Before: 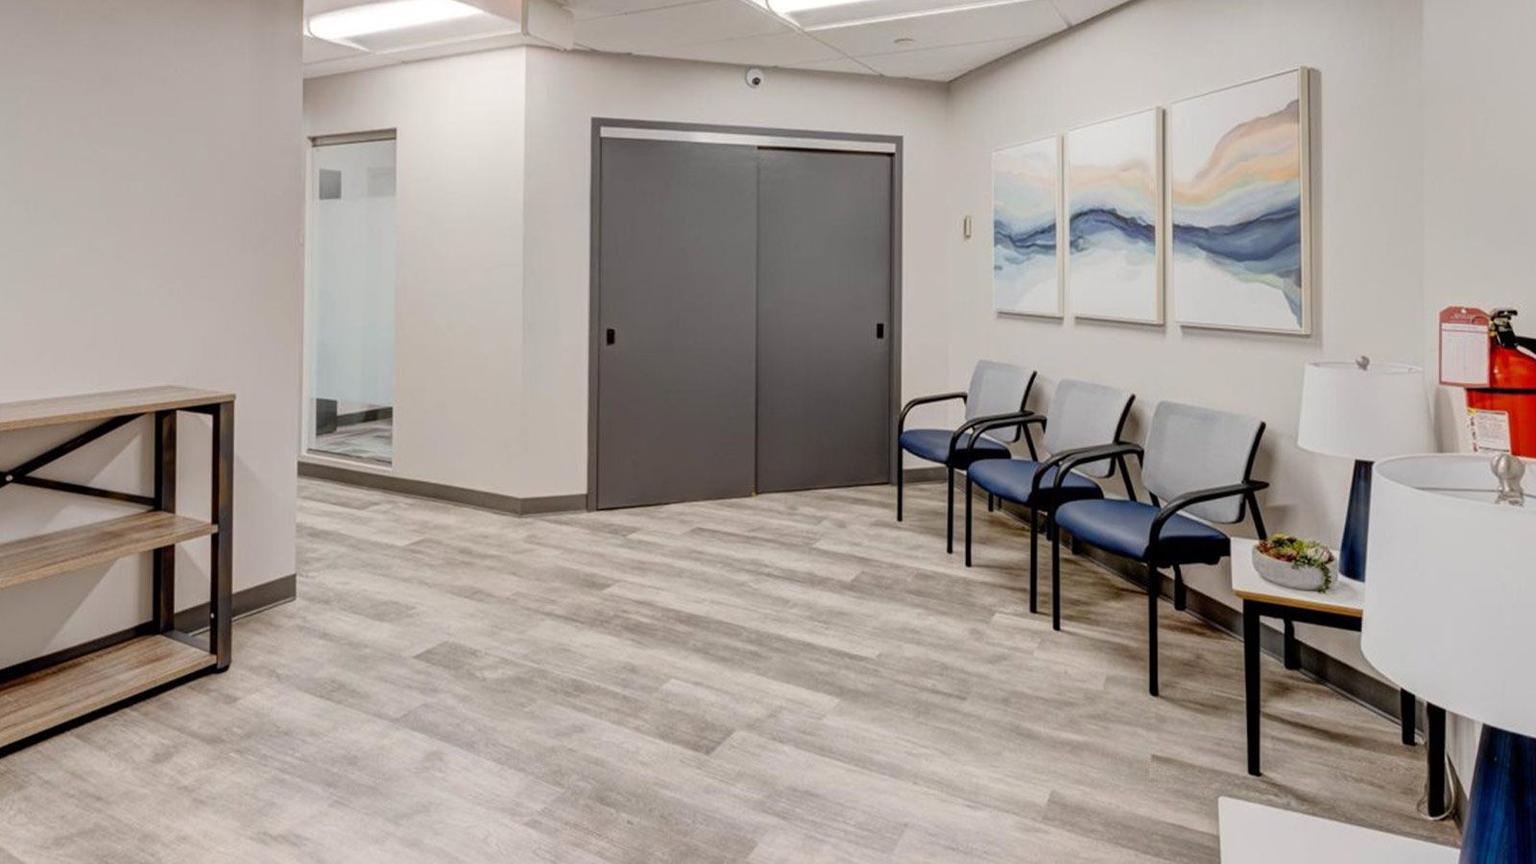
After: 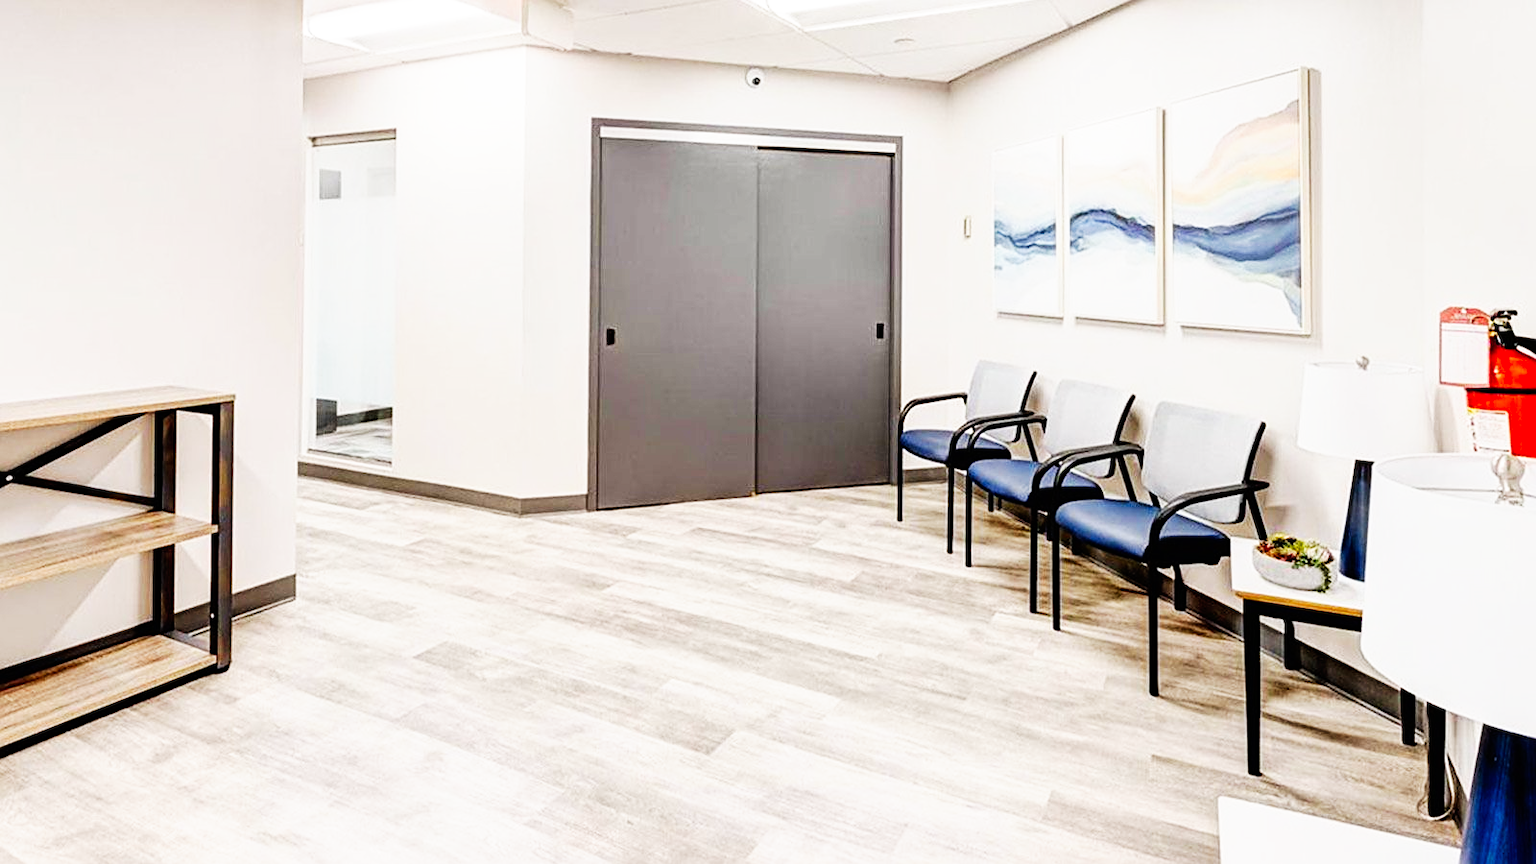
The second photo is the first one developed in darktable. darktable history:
sharpen: on, module defaults
tone equalizer: on, module defaults
base curve: curves: ch0 [(0, 0) (0.007, 0.004) (0.027, 0.03) (0.046, 0.07) (0.207, 0.54) (0.442, 0.872) (0.673, 0.972) (1, 1)], preserve colors none
